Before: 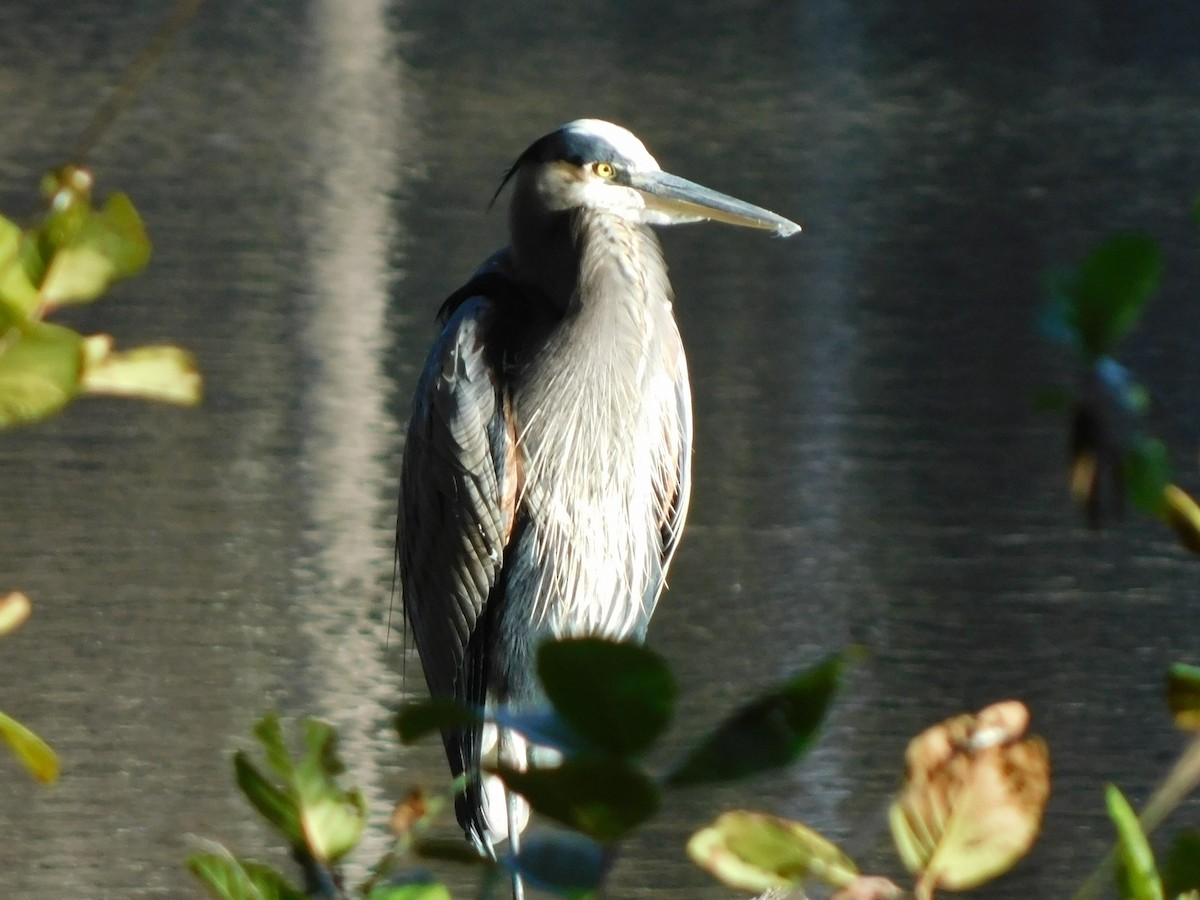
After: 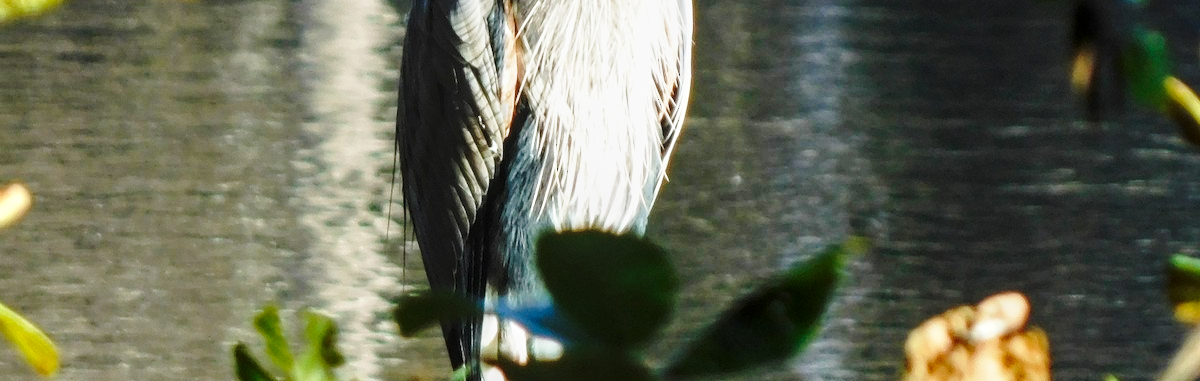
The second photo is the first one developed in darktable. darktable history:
base curve: curves: ch0 [(0, 0) (0.036, 0.037) (0.121, 0.228) (0.46, 0.76) (0.859, 0.983) (1, 1)], preserve colors none
local contrast: on, module defaults
crop: top 45.386%, bottom 12.171%
